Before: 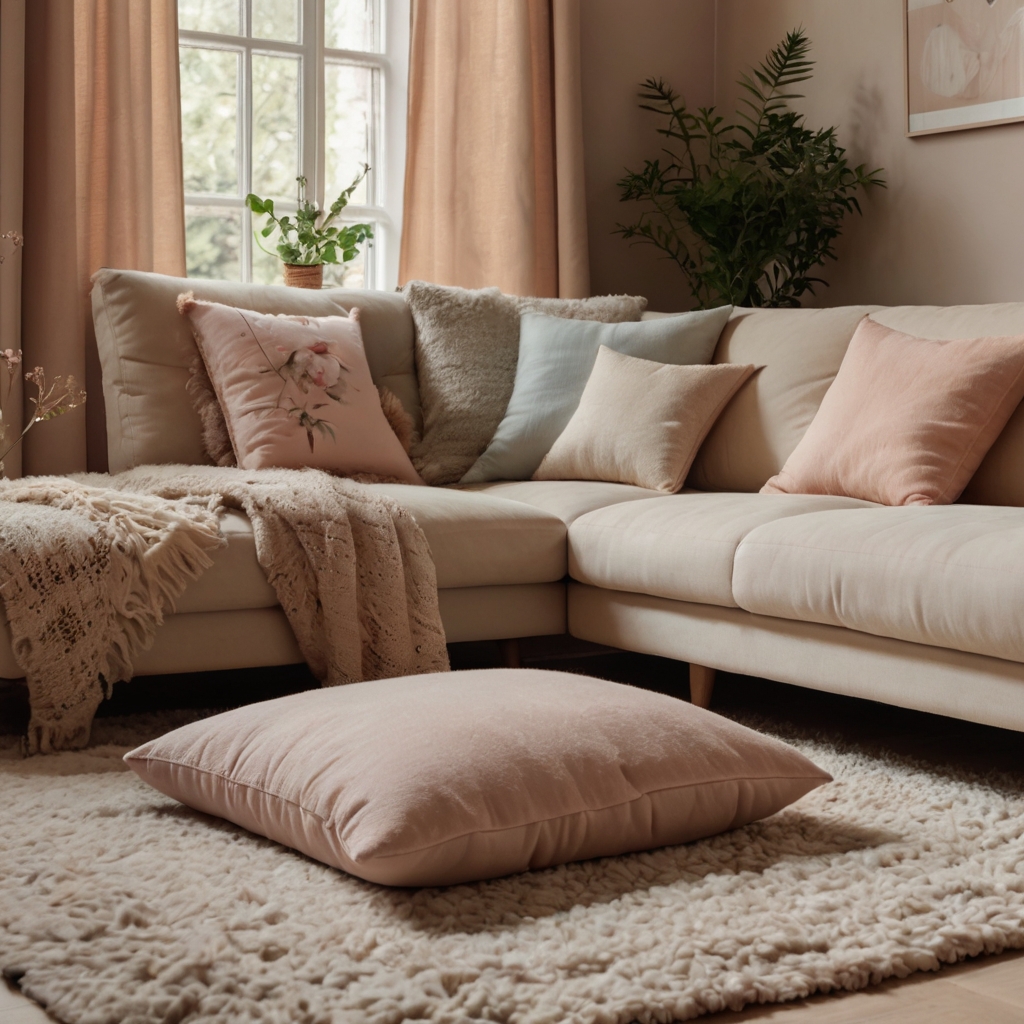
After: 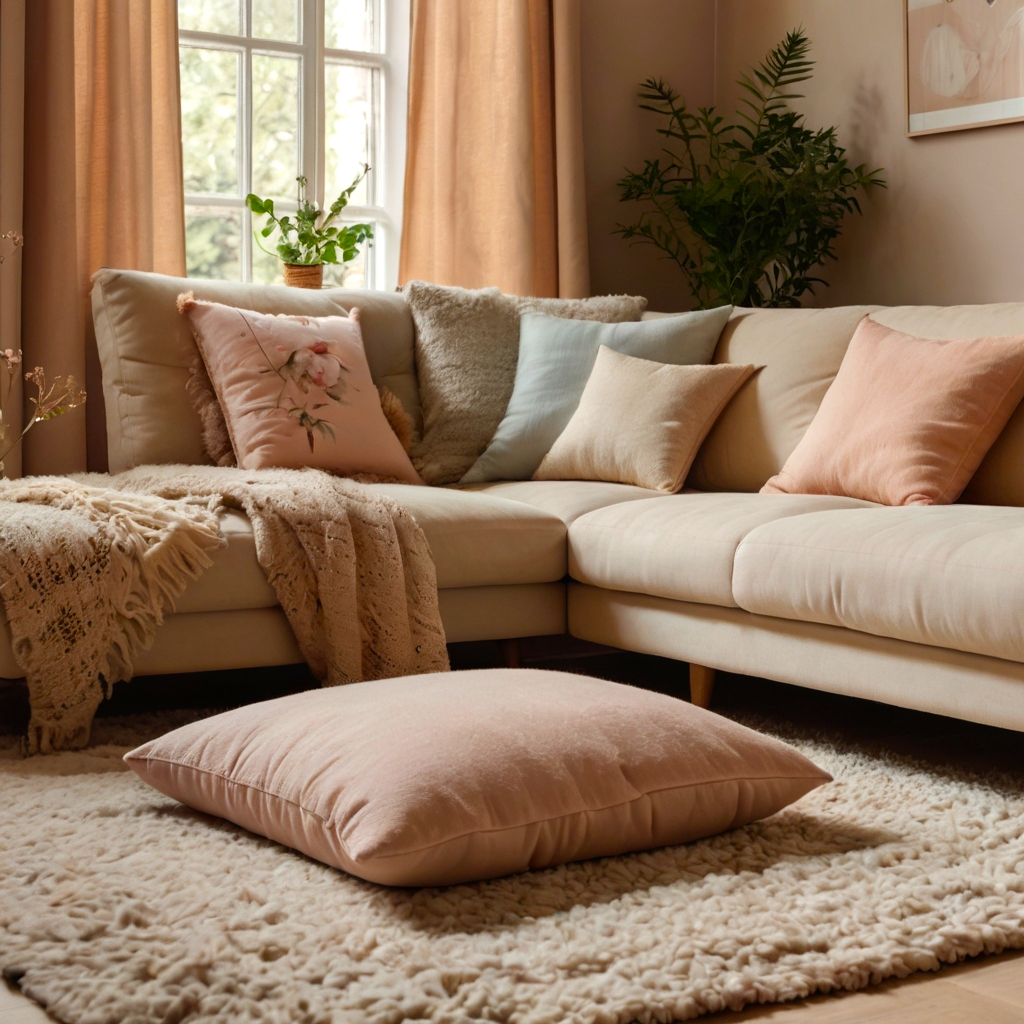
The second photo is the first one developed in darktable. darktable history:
color balance rgb: highlights gain › luminance 18.063%, perceptual saturation grading › global saturation 40.842%
